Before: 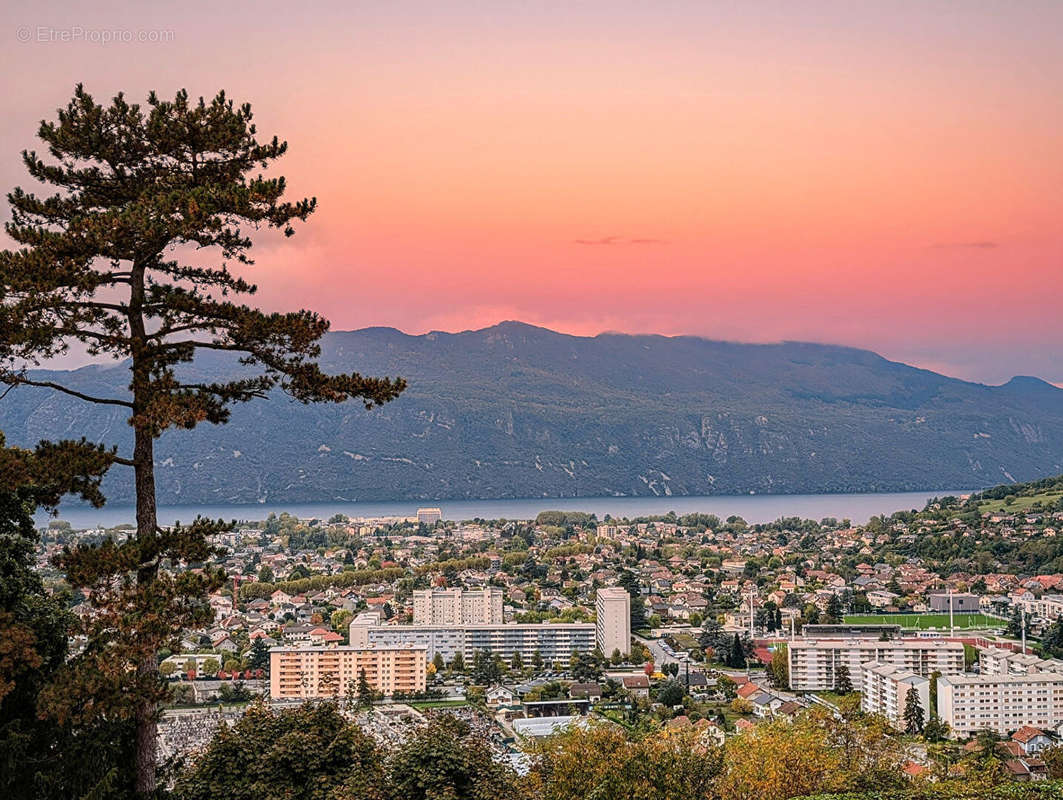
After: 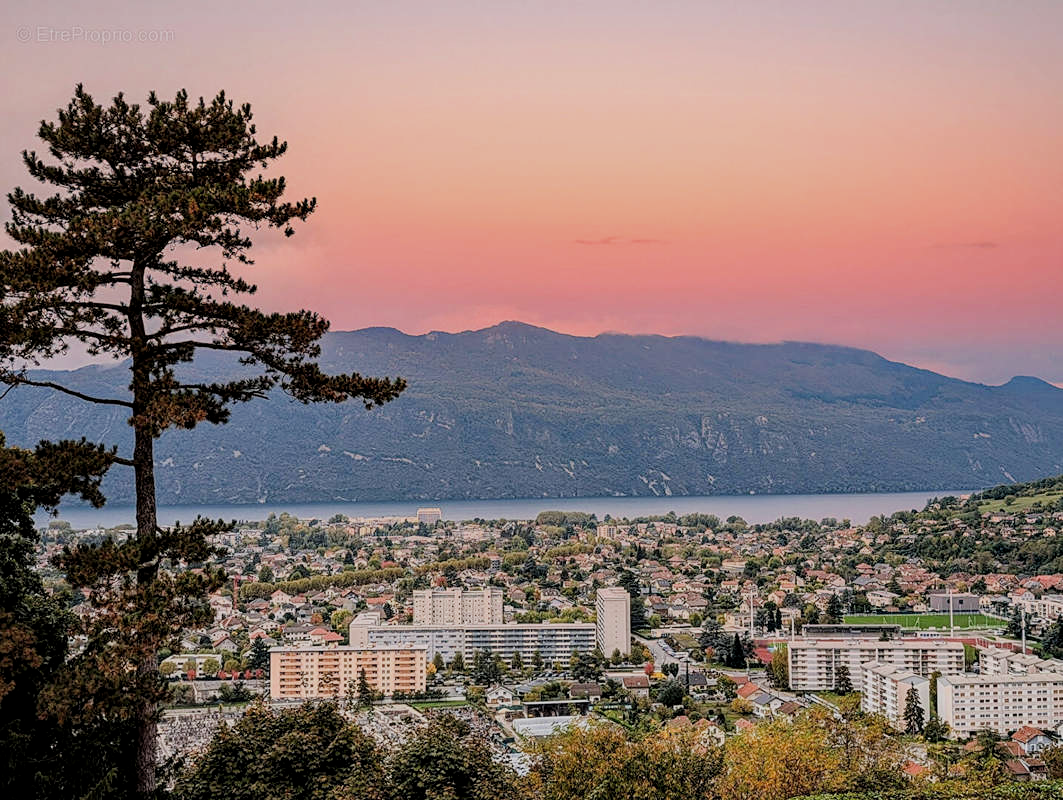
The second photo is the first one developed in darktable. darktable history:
filmic rgb: black relative exposure -7.46 EV, white relative exposure 4.86 EV, threshold 3.03 EV, hardness 3.4, enable highlight reconstruction true
tone equalizer: mask exposure compensation -0.5 EV
shadows and highlights: shadows -1.66, highlights 38.43
local contrast: highlights 102%, shadows 100%, detail 120%, midtone range 0.2
